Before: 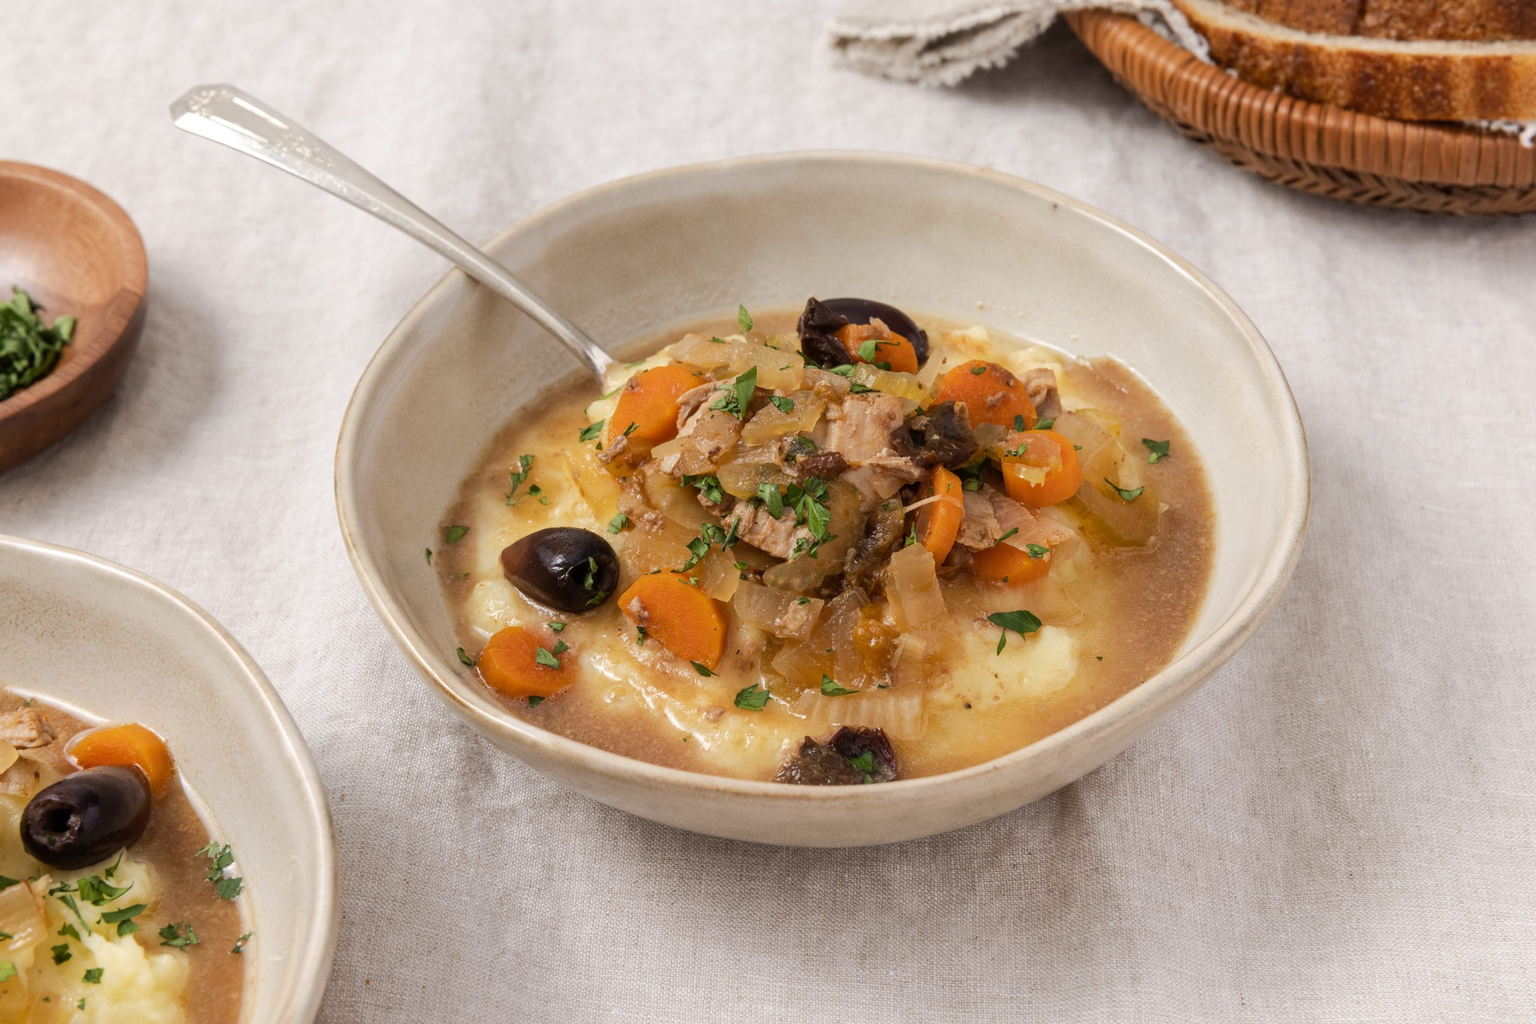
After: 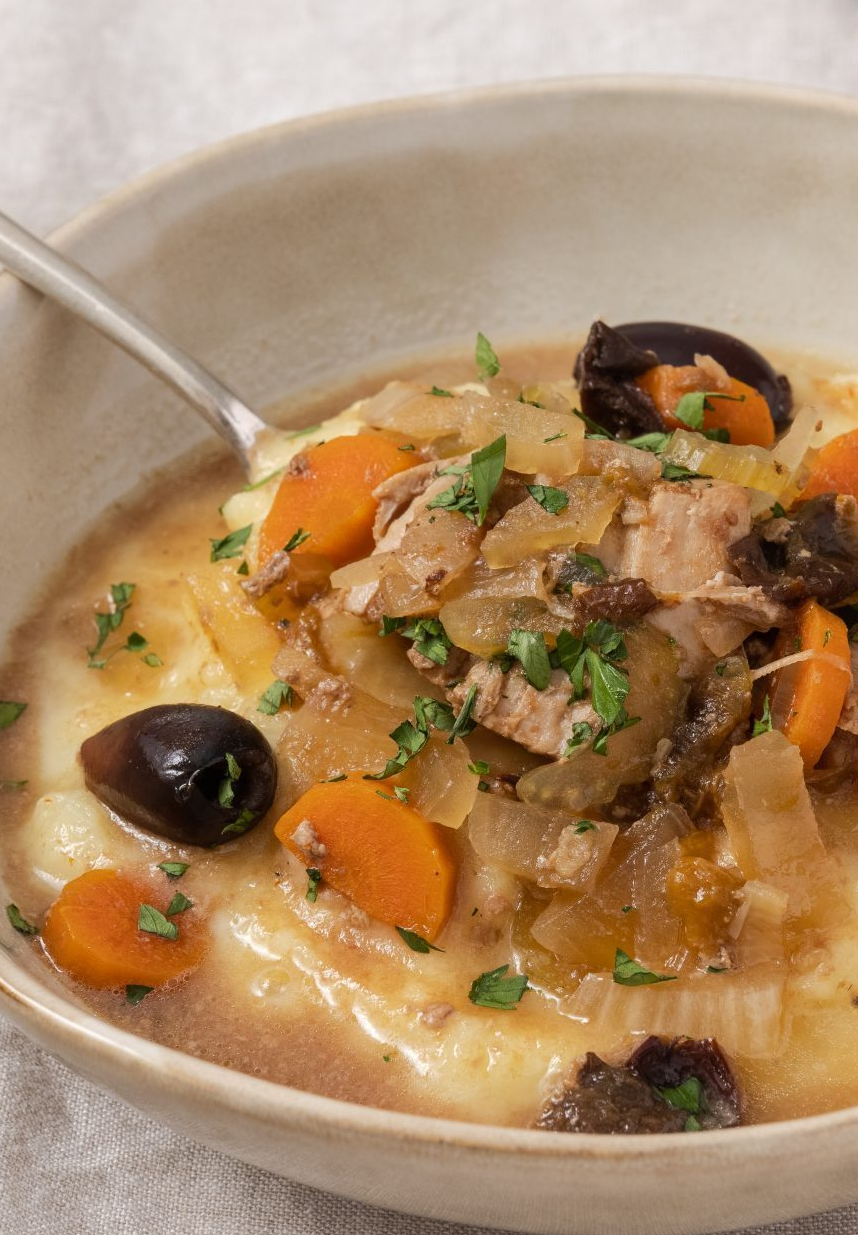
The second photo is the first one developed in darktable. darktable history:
crop and rotate: left 29.516%, top 10.291%, right 36.952%, bottom 17.318%
